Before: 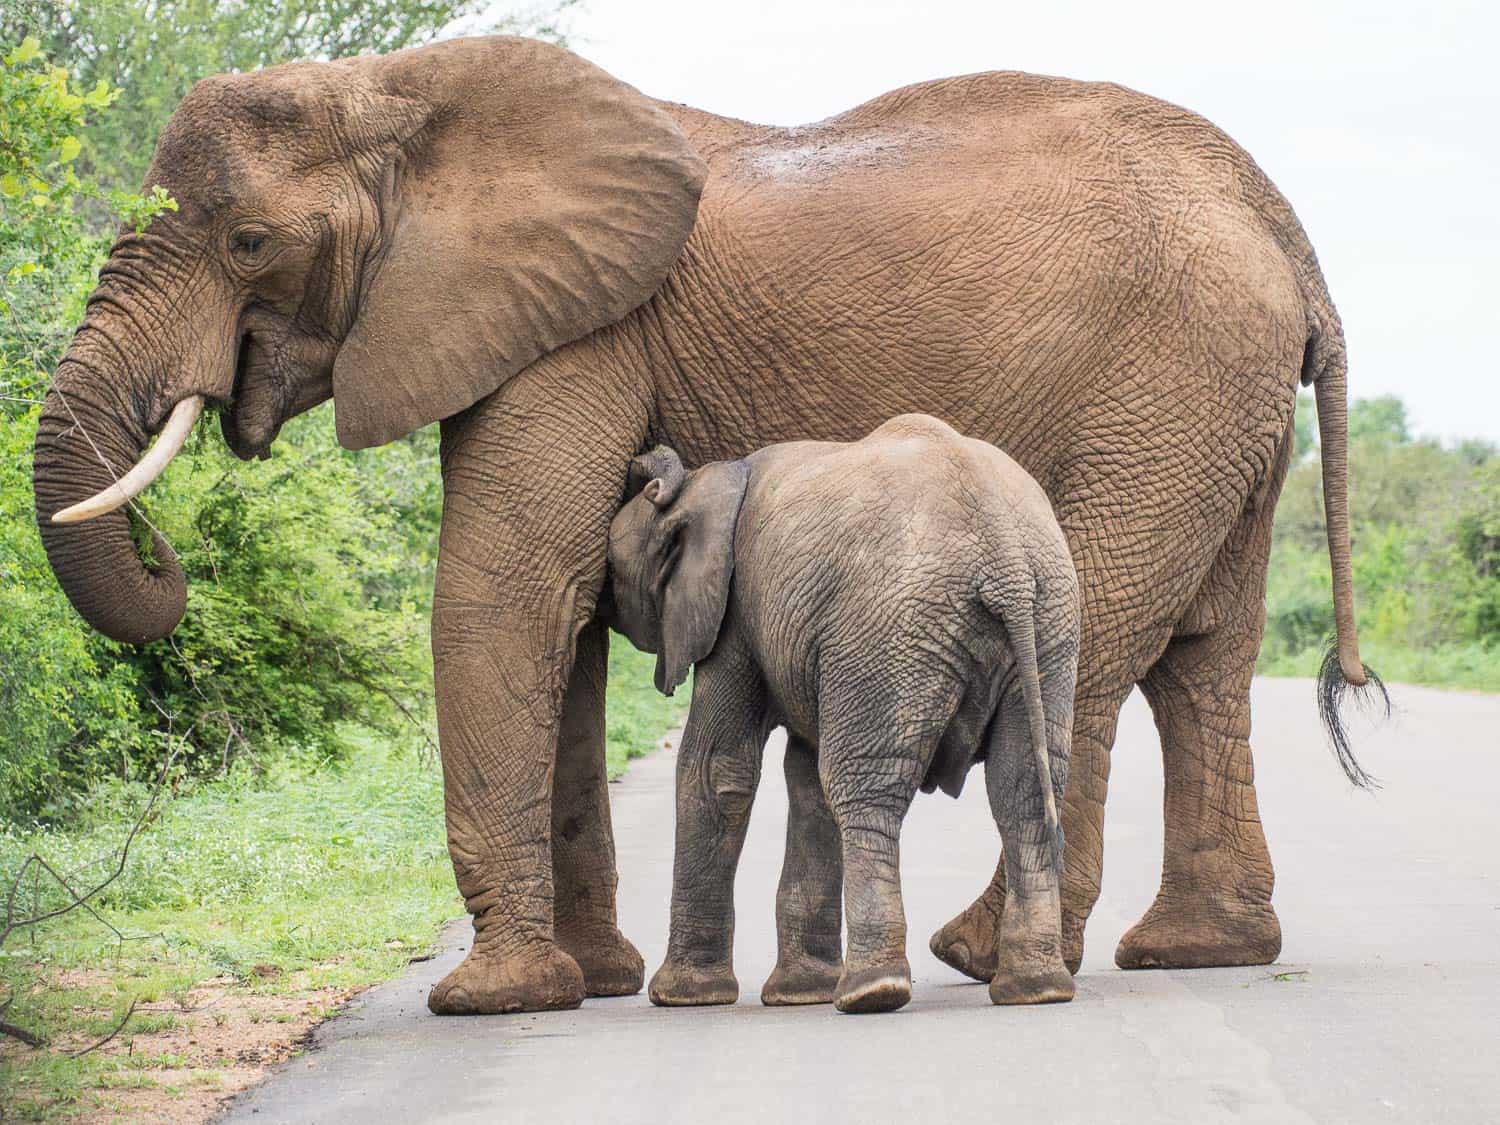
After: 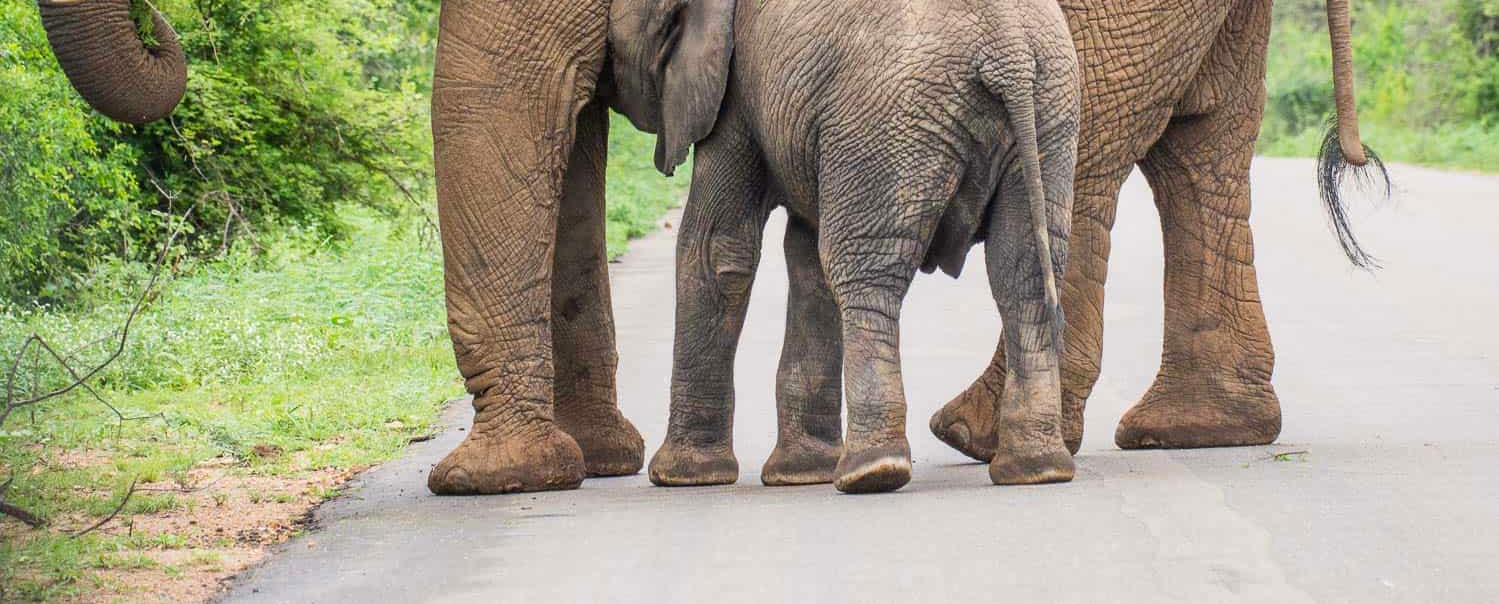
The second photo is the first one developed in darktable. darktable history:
contrast brightness saturation: saturation 0.18
crop and rotate: top 46.237%
